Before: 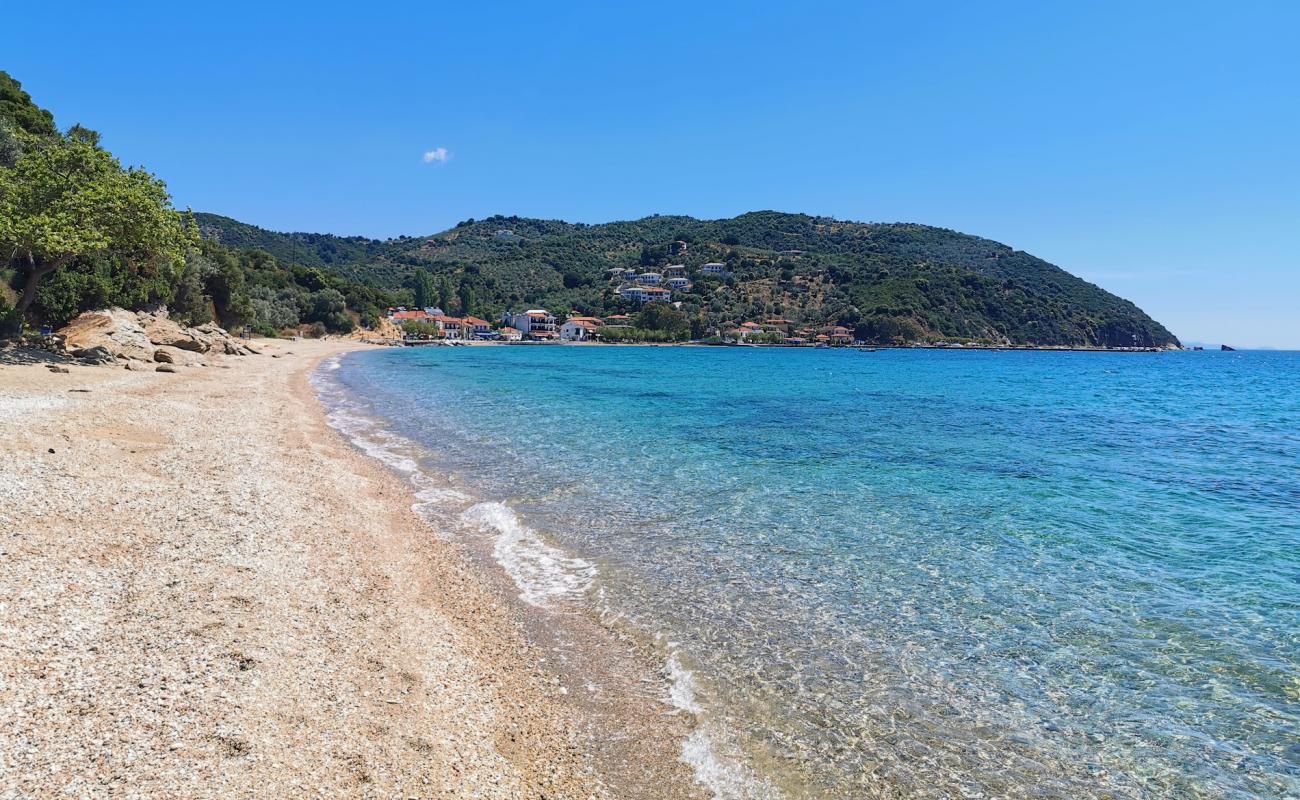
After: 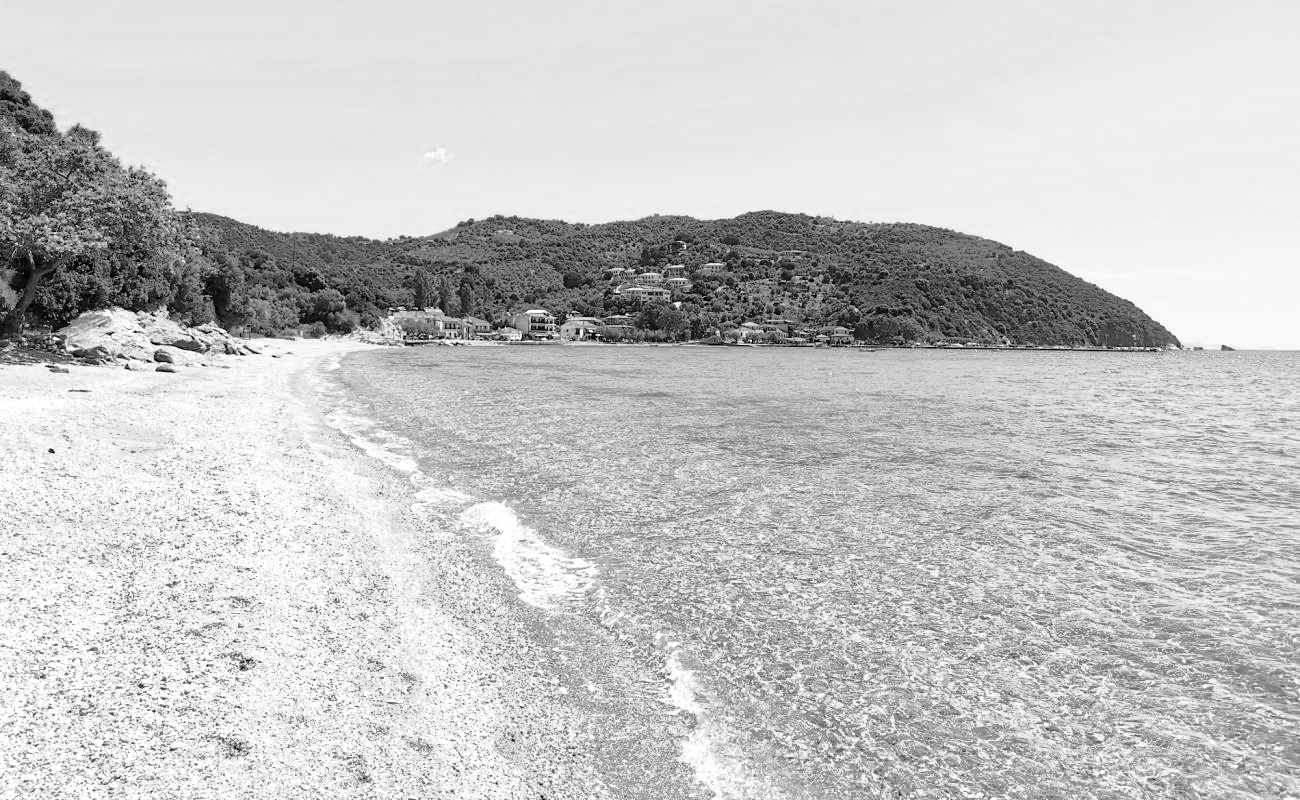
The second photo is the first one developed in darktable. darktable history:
shadows and highlights: on, module defaults
filmic rgb: black relative exposure -5.08 EV, white relative exposure 3.19 EV, hardness 3.42, contrast 1.19, highlights saturation mix -49.08%, preserve chrominance RGB euclidean norm (legacy), color science v4 (2020)
exposure: exposure 0.228 EV, compensate exposure bias true, compensate highlight preservation false
